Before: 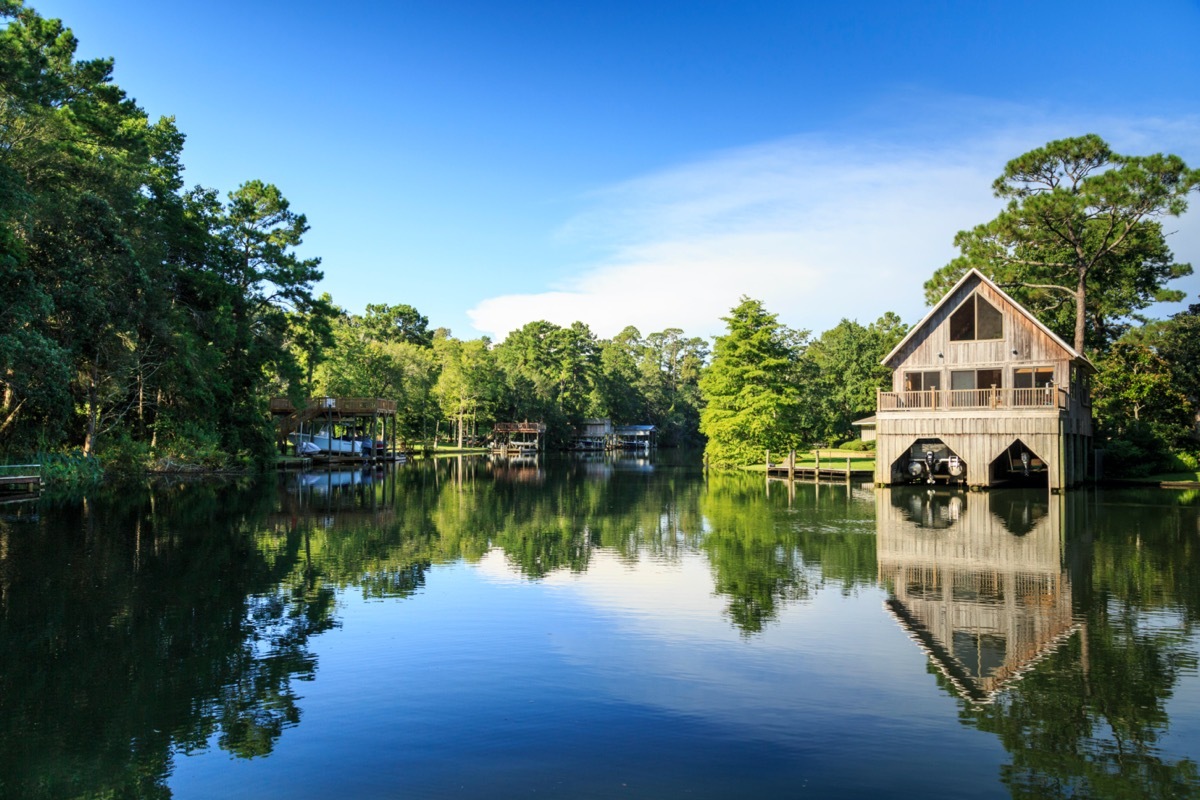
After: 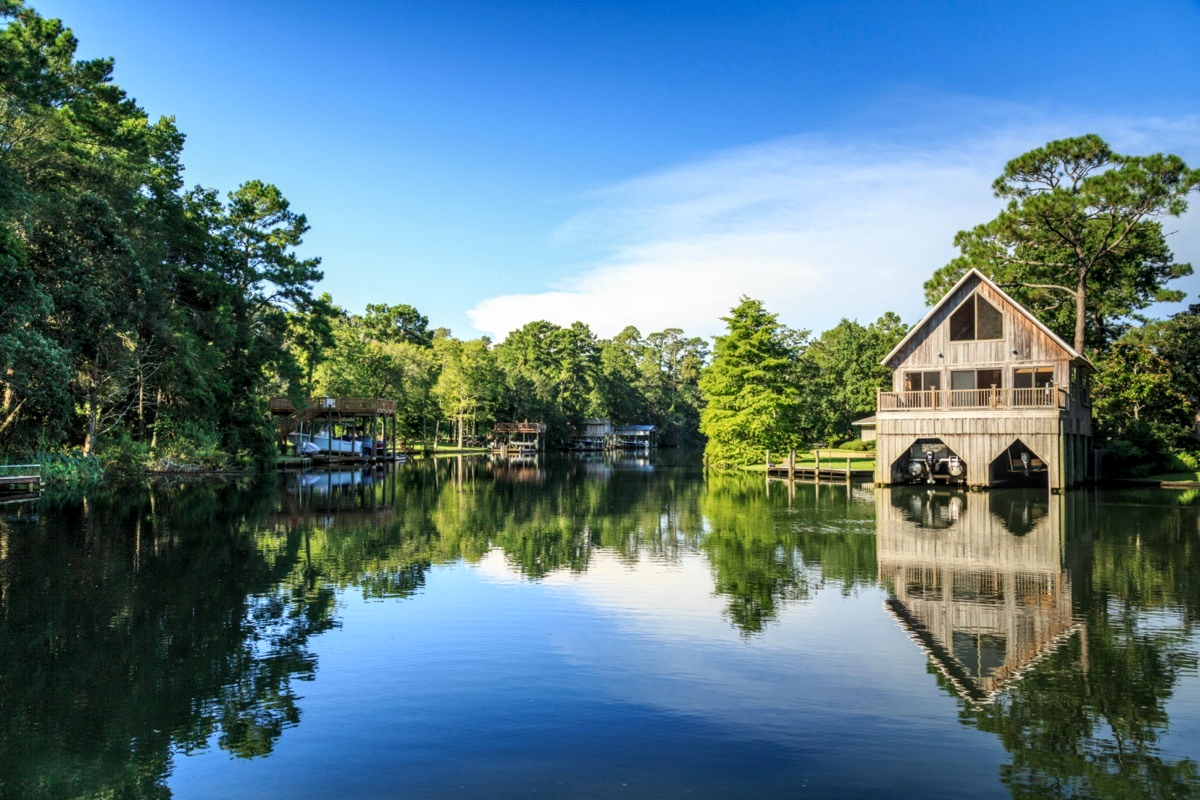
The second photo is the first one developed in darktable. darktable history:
local contrast: on, module defaults
shadows and highlights: shadows 37.61, highlights -26.74, highlights color adjustment 79.13%, soften with gaussian
